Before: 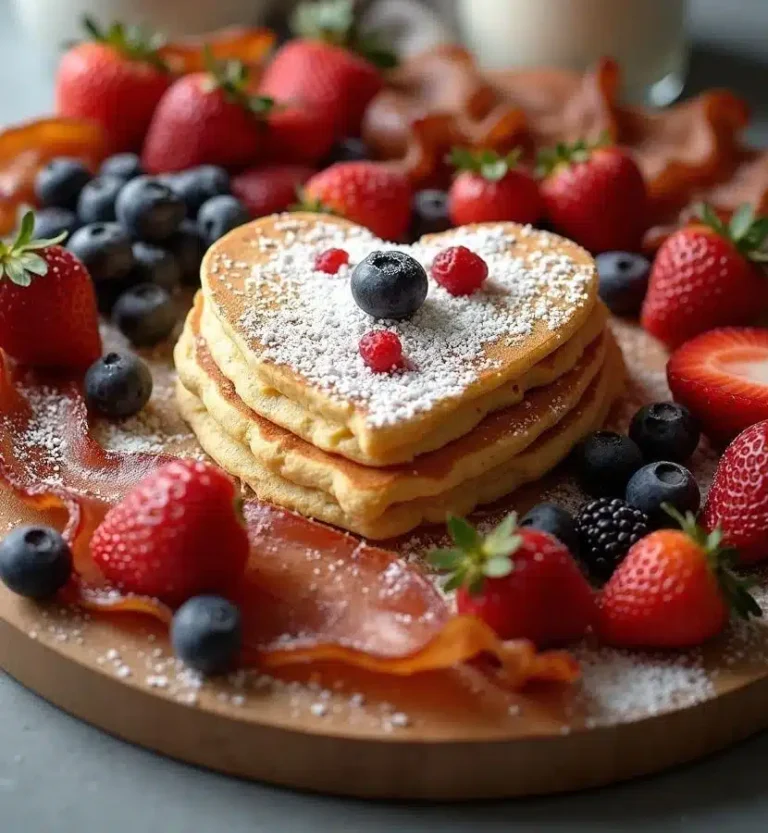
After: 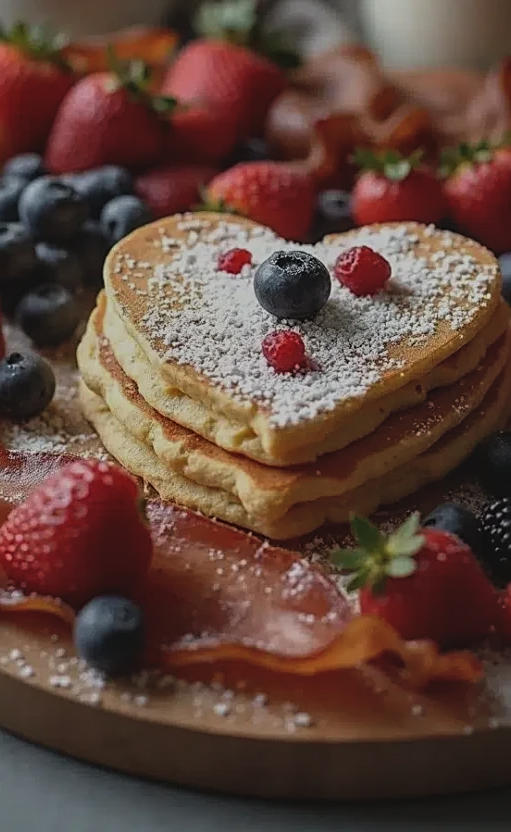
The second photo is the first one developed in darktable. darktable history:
crop and rotate: left 12.648%, right 20.685%
exposure: black level correction -0.016, exposure -1.018 EV, compensate highlight preservation false
local contrast: on, module defaults
sharpen: on, module defaults
